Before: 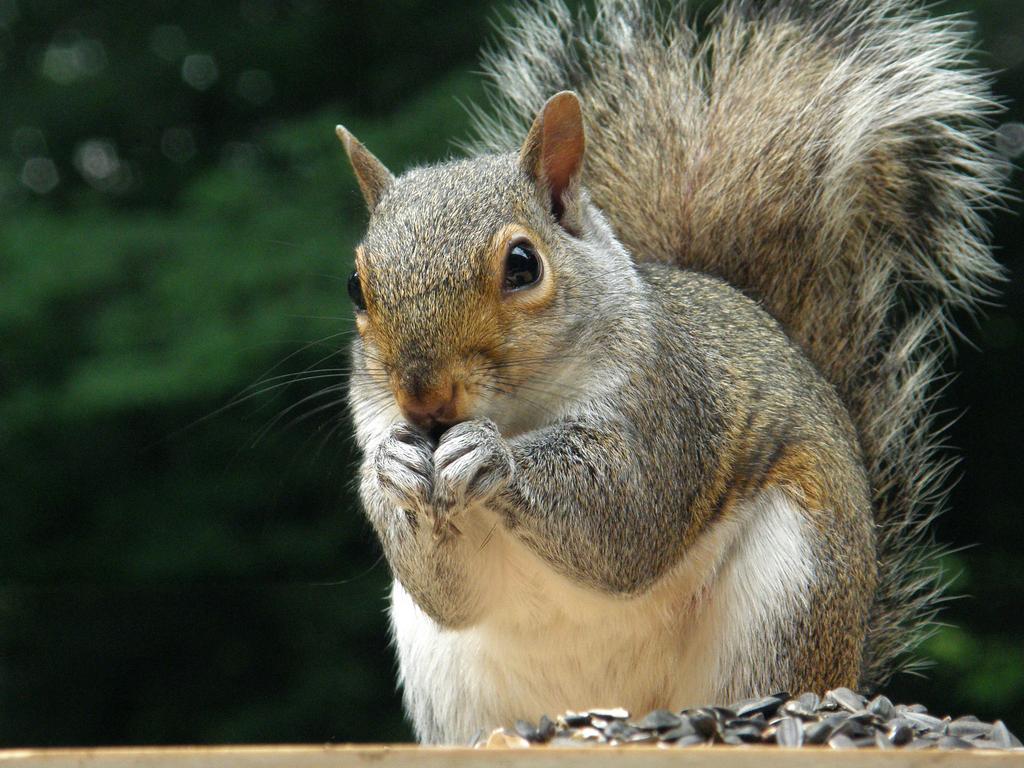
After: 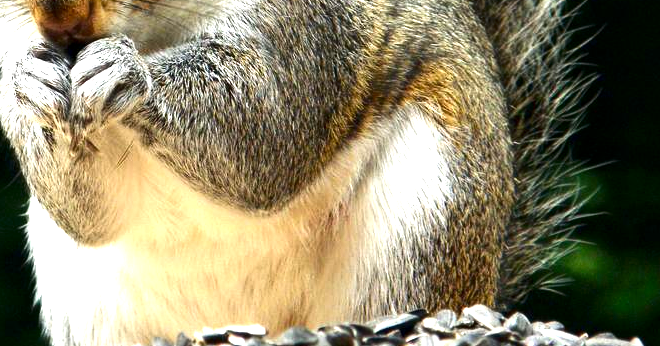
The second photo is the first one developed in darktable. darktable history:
crop and rotate: left 35.454%, top 49.997%, bottom 4.874%
contrast brightness saturation: contrast 0.133, brightness -0.22, saturation 0.137
local contrast: highlights 105%, shadows 100%, detail 119%, midtone range 0.2
exposure: exposure 1.061 EV, compensate highlight preservation false
